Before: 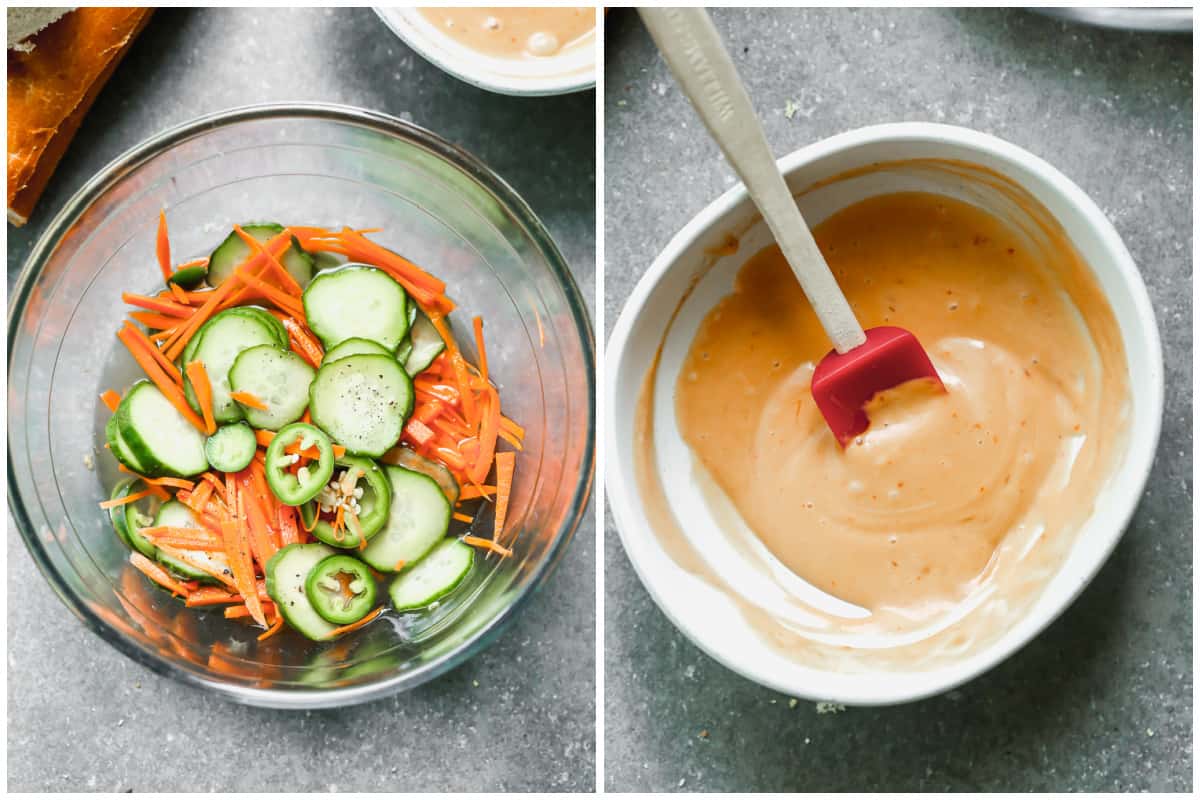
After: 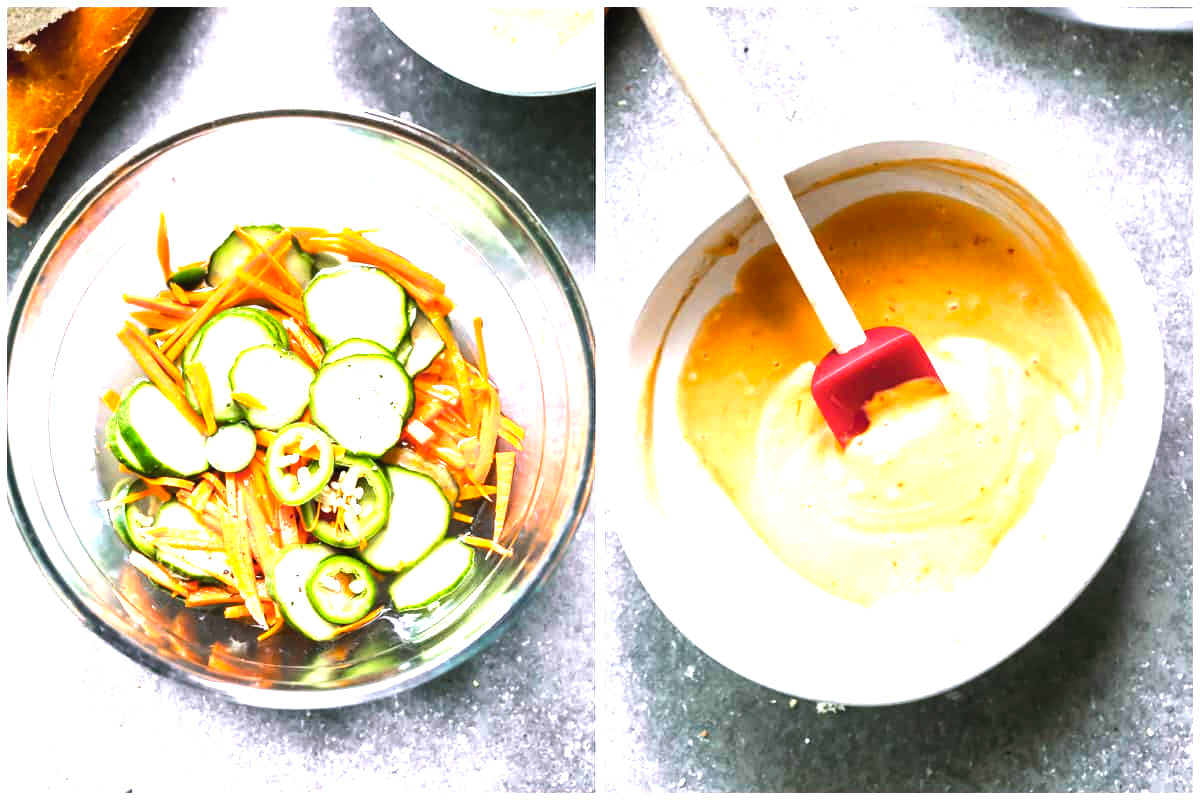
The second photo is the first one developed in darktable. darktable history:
color balance rgb: shadows lift › luminance -10%, power › luminance -9%, linear chroma grading › global chroma 10%, global vibrance 10%, contrast 15%, saturation formula JzAzBz (2021)
white balance: red 1.05, blue 1.072
exposure: black level correction -0.002, exposure 1.115 EV, compensate highlight preservation false
